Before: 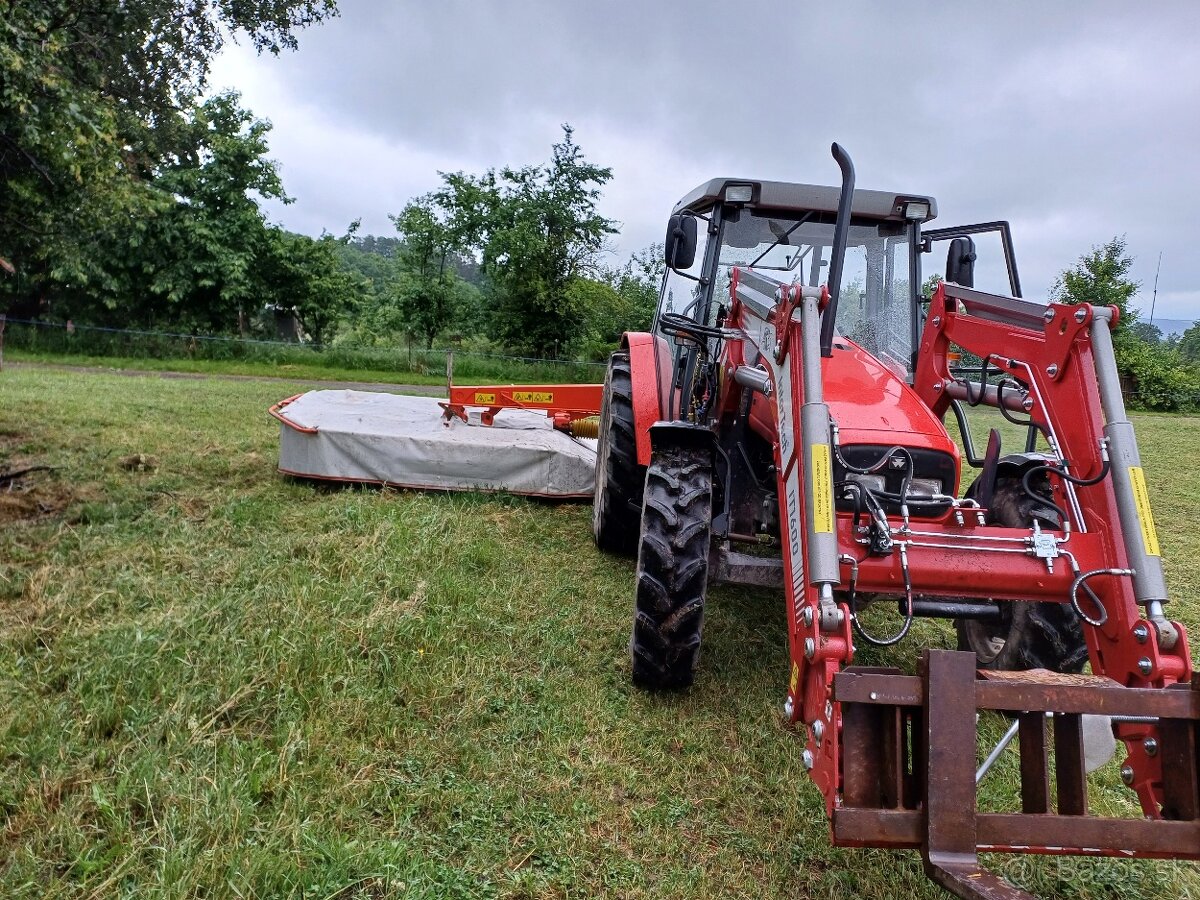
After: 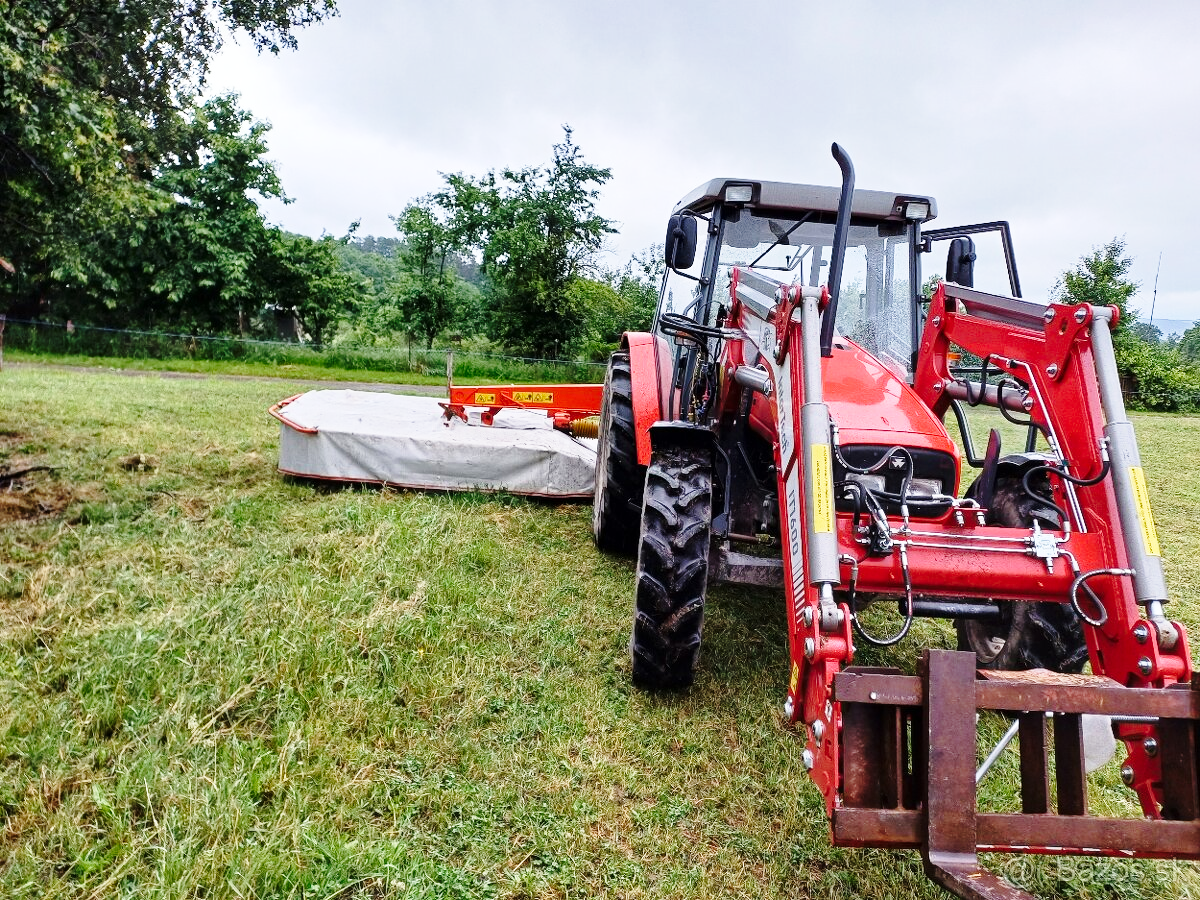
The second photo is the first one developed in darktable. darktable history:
tone equalizer: on, module defaults
base curve: curves: ch0 [(0, 0) (0.028, 0.03) (0.121, 0.232) (0.46, 0.748) (0.859, 0.968) (1, 1)], preserve colors none
